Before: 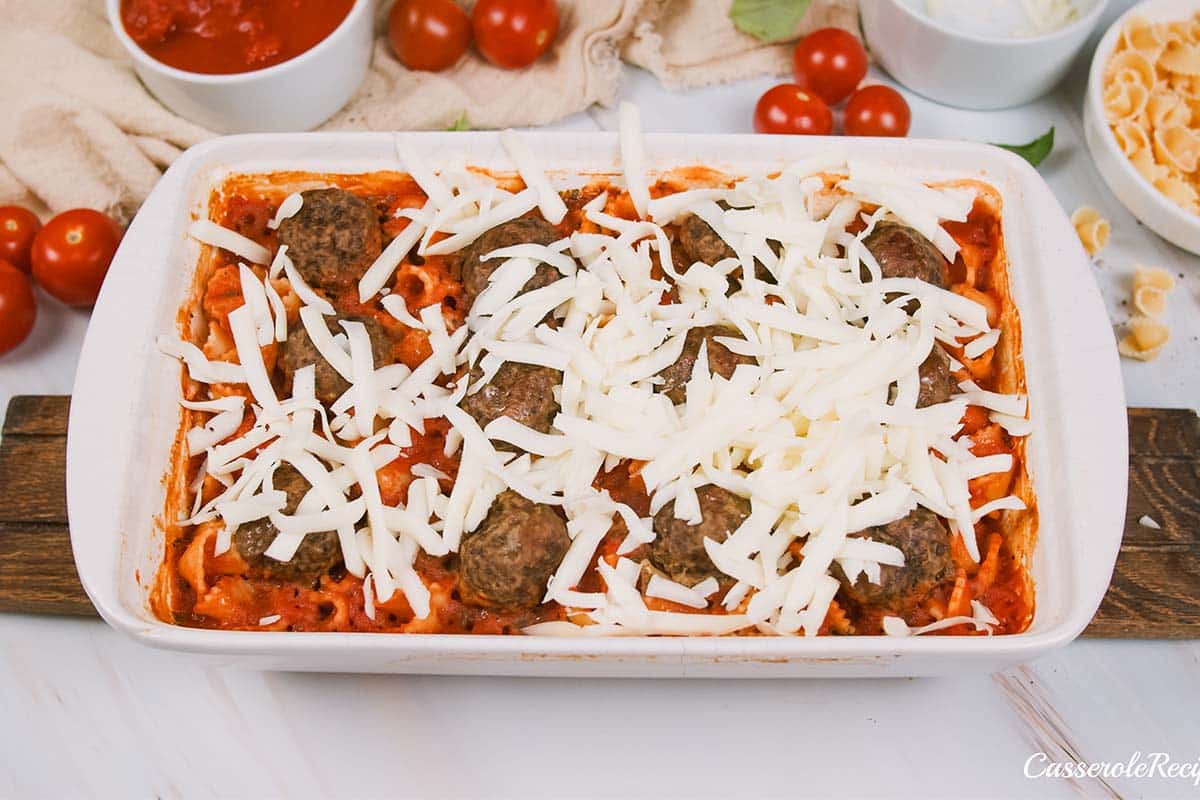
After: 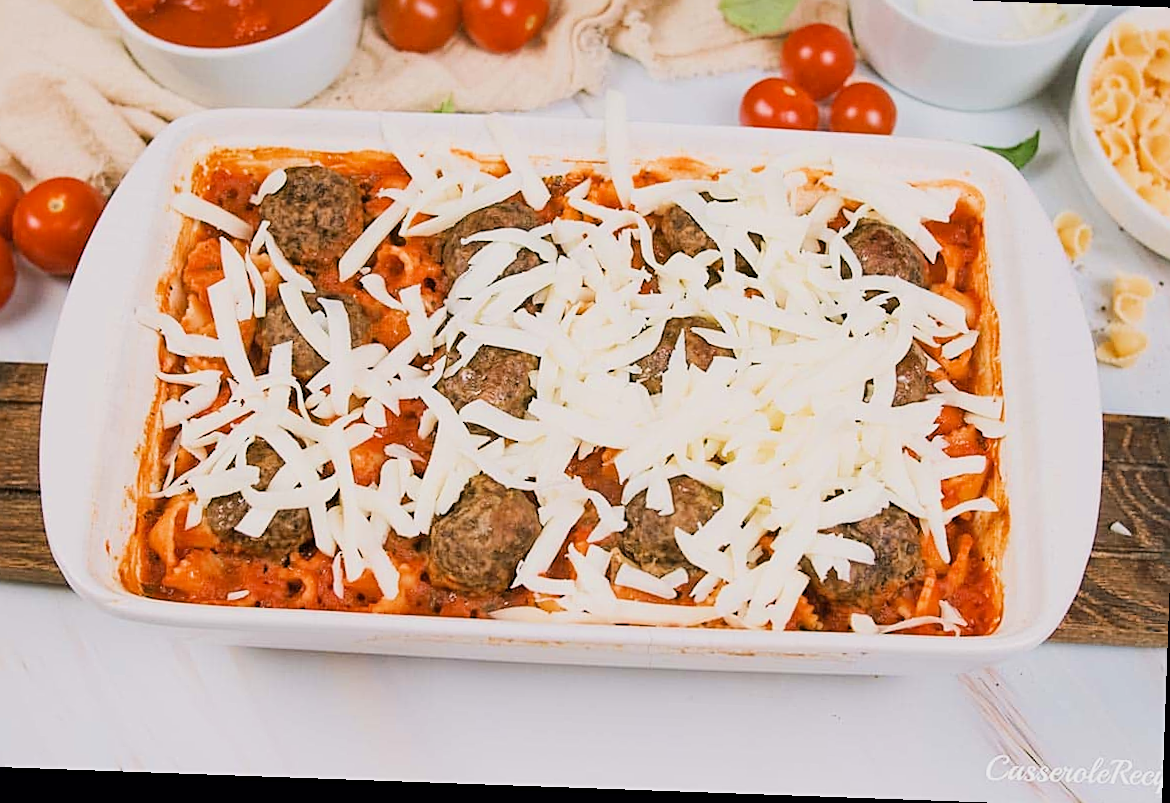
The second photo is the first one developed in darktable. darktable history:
sharpen: on, module defaults
crop and rotate: angle -2.06°, left 3.164%, top 4.173%, right 1.546%, bottom 0.474%
exposure: exposure 0.606 EV, compensate highlight preservation false
color zones: curves: ch1 [(0.235, 0.558) (0.75, 0.5)]; ch2 [(0.25, 0.462) (0.749, 0.457)], mix -122.25%
filmic rgb: black relative exposure -7.65 EV, white relative exposure 4.56 EV, hardness 3.61, color science v6 (2022)
